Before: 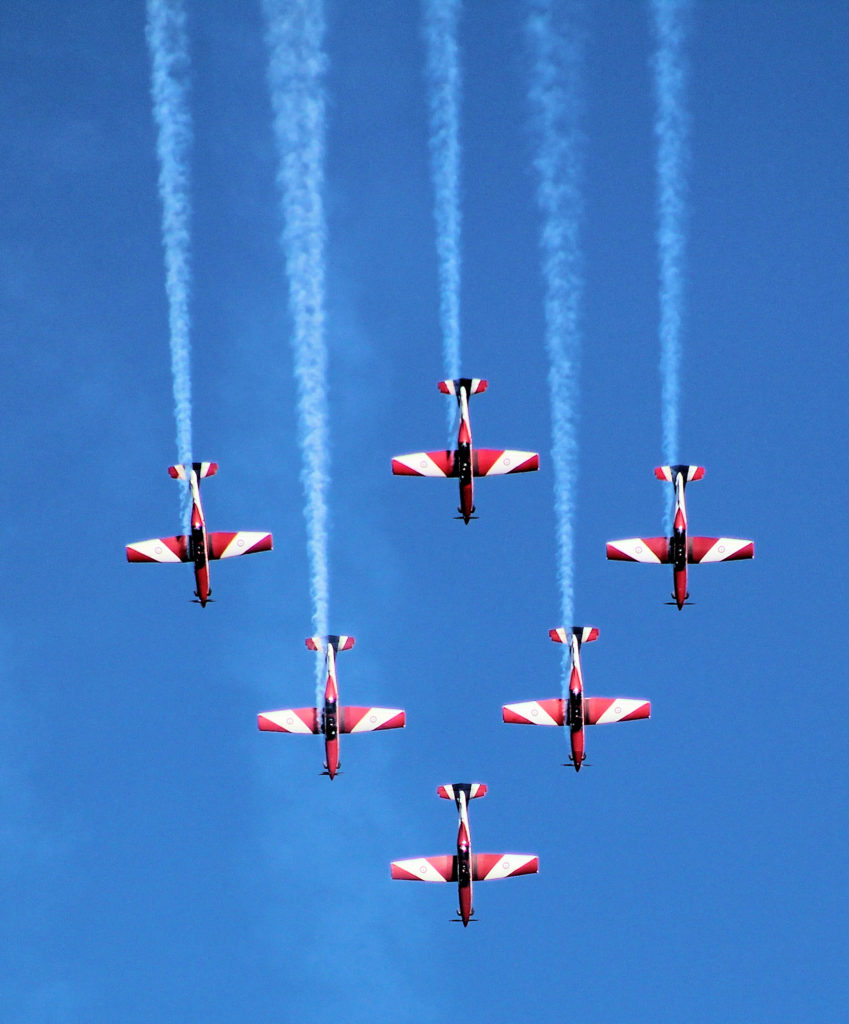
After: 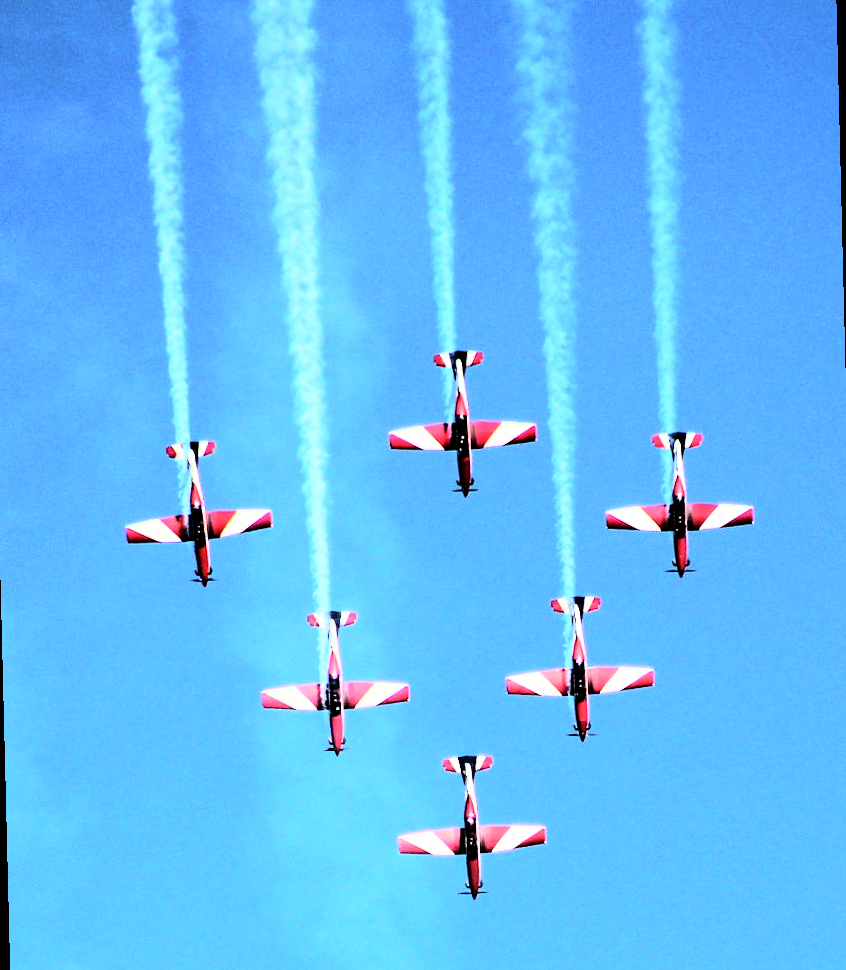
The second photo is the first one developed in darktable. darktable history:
rgb curve: curves: ch0 [(0, 0) (0.21, 0.15) (0.24, 0.21) (0.5, 0.75) (0.75, 0.96) (0.89, 0.99) (1, 1)]; ch1 [(0, 0.02) (0.21, 0.13) (0.25, 0.2) (0.5, 0.67) (0.75, 0.9) (0.89, 0.97) (1, 1)]; ch2 [(0, 0.02) (0.21, 0.13) (0.25, 0.2) (0.5, 0.67) (0.75, 0.9) (0.89, 0.97) (1, 1)], compensate middle gray true
rotate and perspective: rotation -1.42°, crop left 0.016, crop right 0.984, crop top 0.035, crop bottom 0.965
